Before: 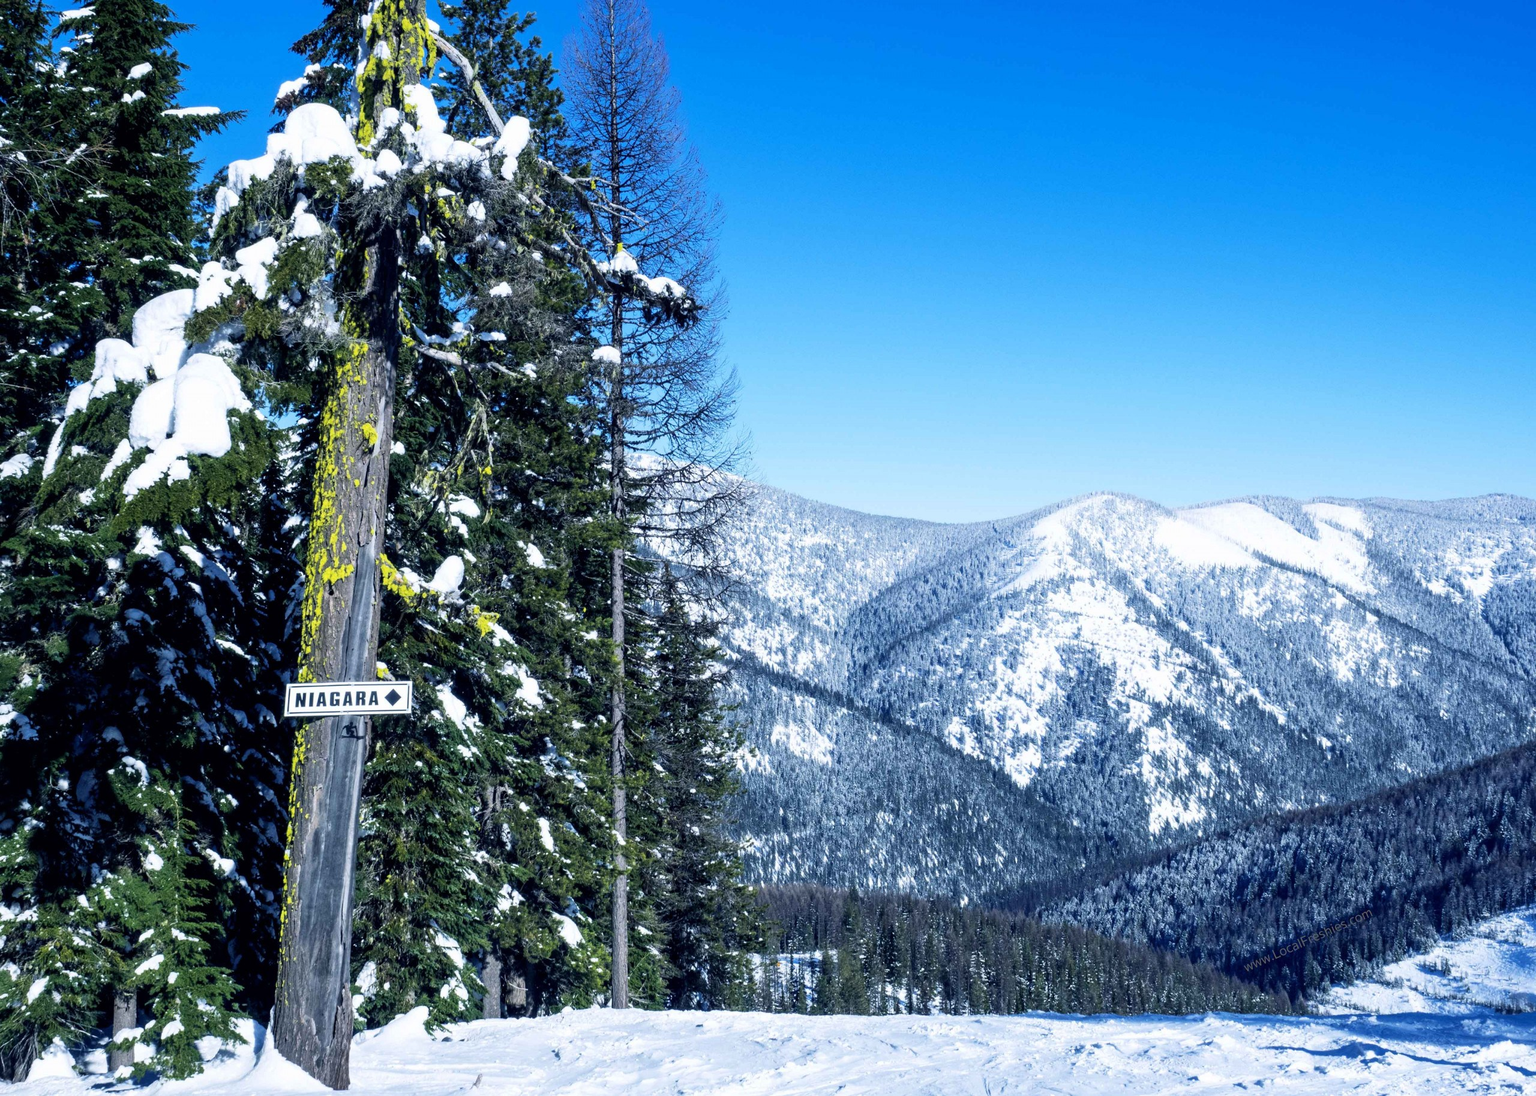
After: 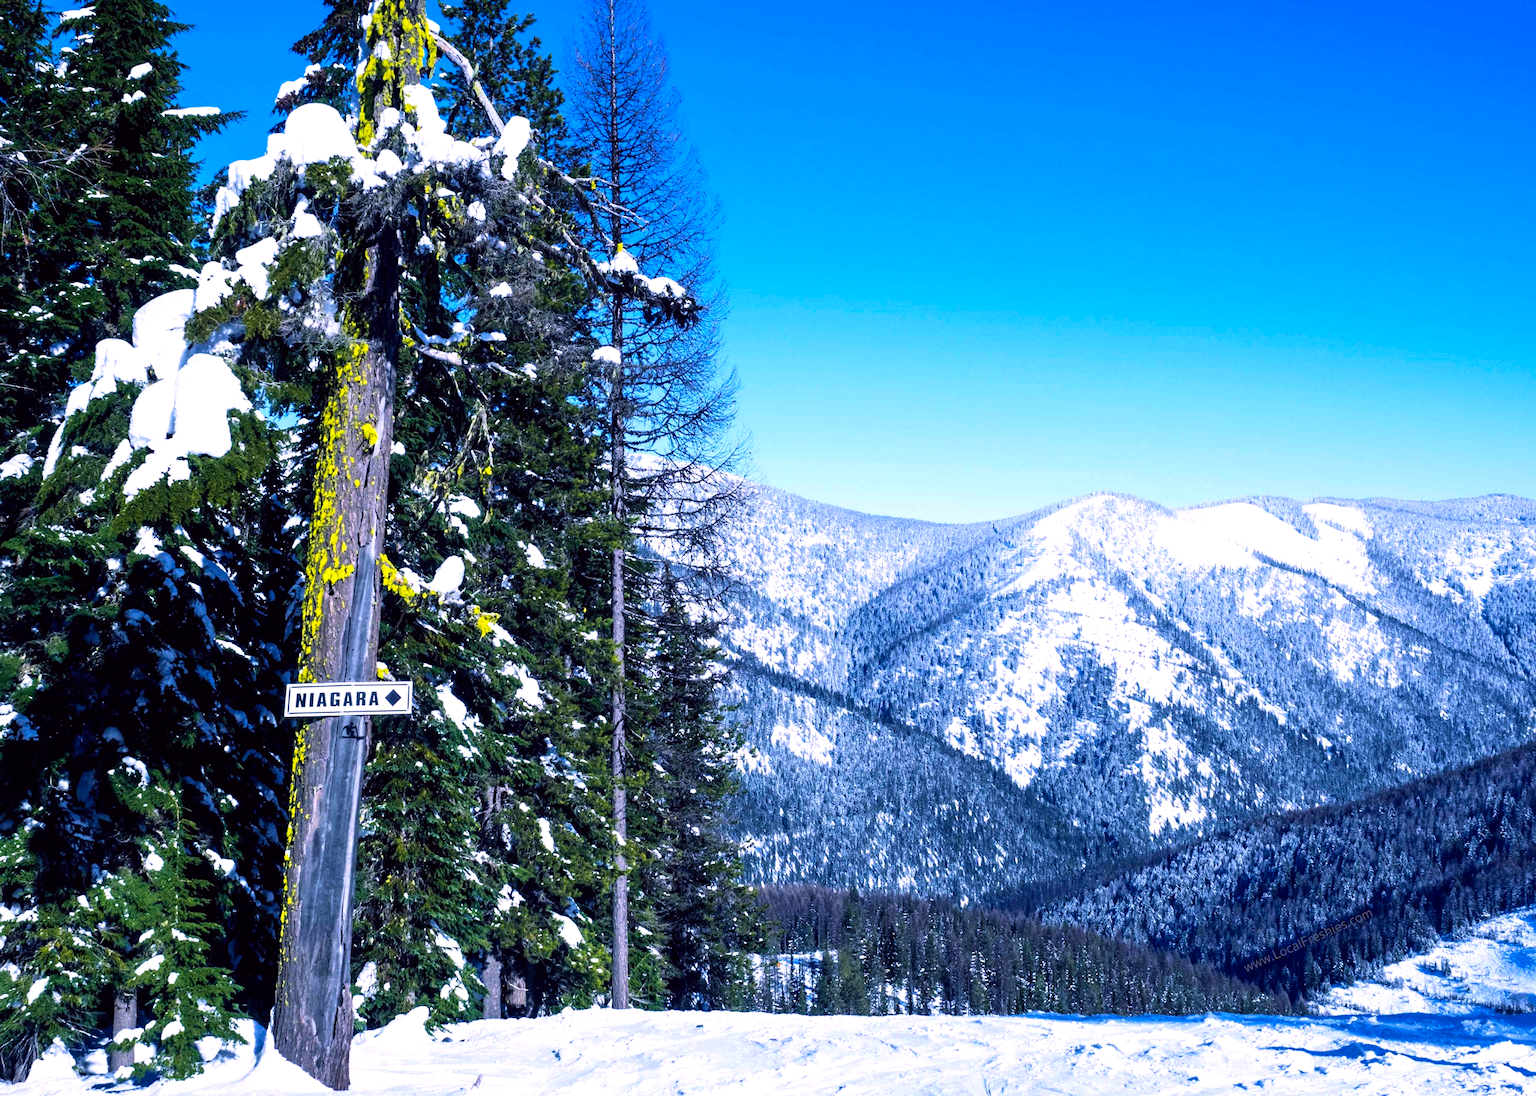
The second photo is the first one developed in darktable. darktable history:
sharpen: radius 5.325, amount 0.312, threshold 26.433
white balance: red 1.05, blue 1.072
velvia: on, module defaults
color balance: lift [1, 1.001, 0.999, 1.001], gamma [1, 1.004, 1.007, 0.993], gain [1, 0.991, 0.987, 1.013], contrast 10%, output saturation 120%
